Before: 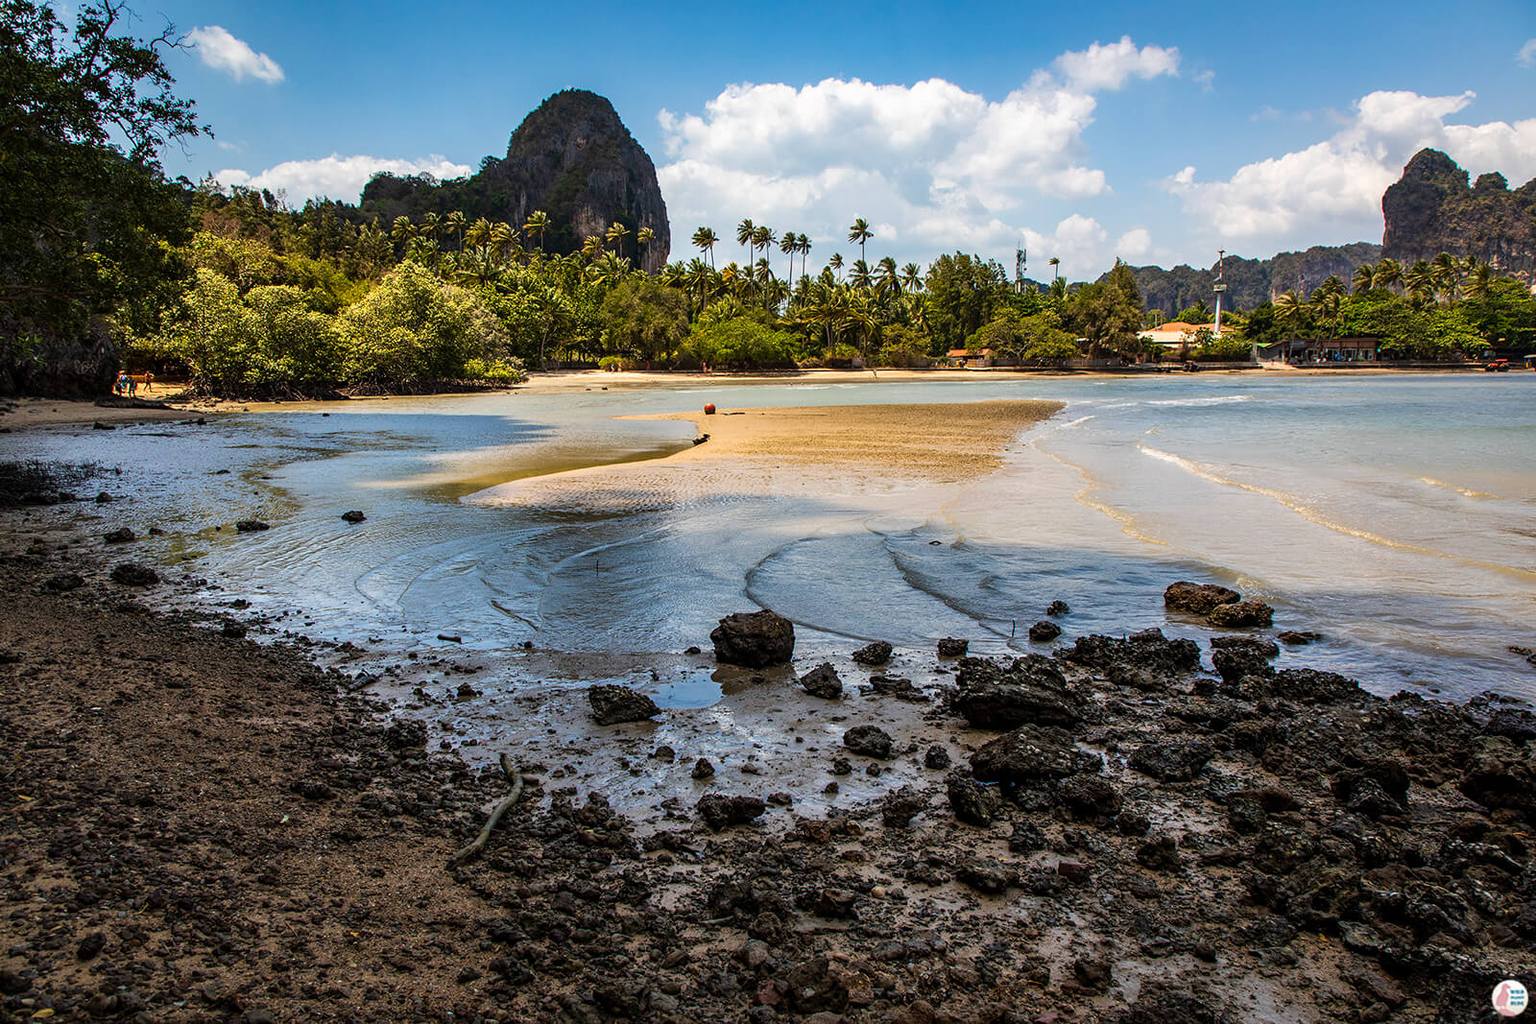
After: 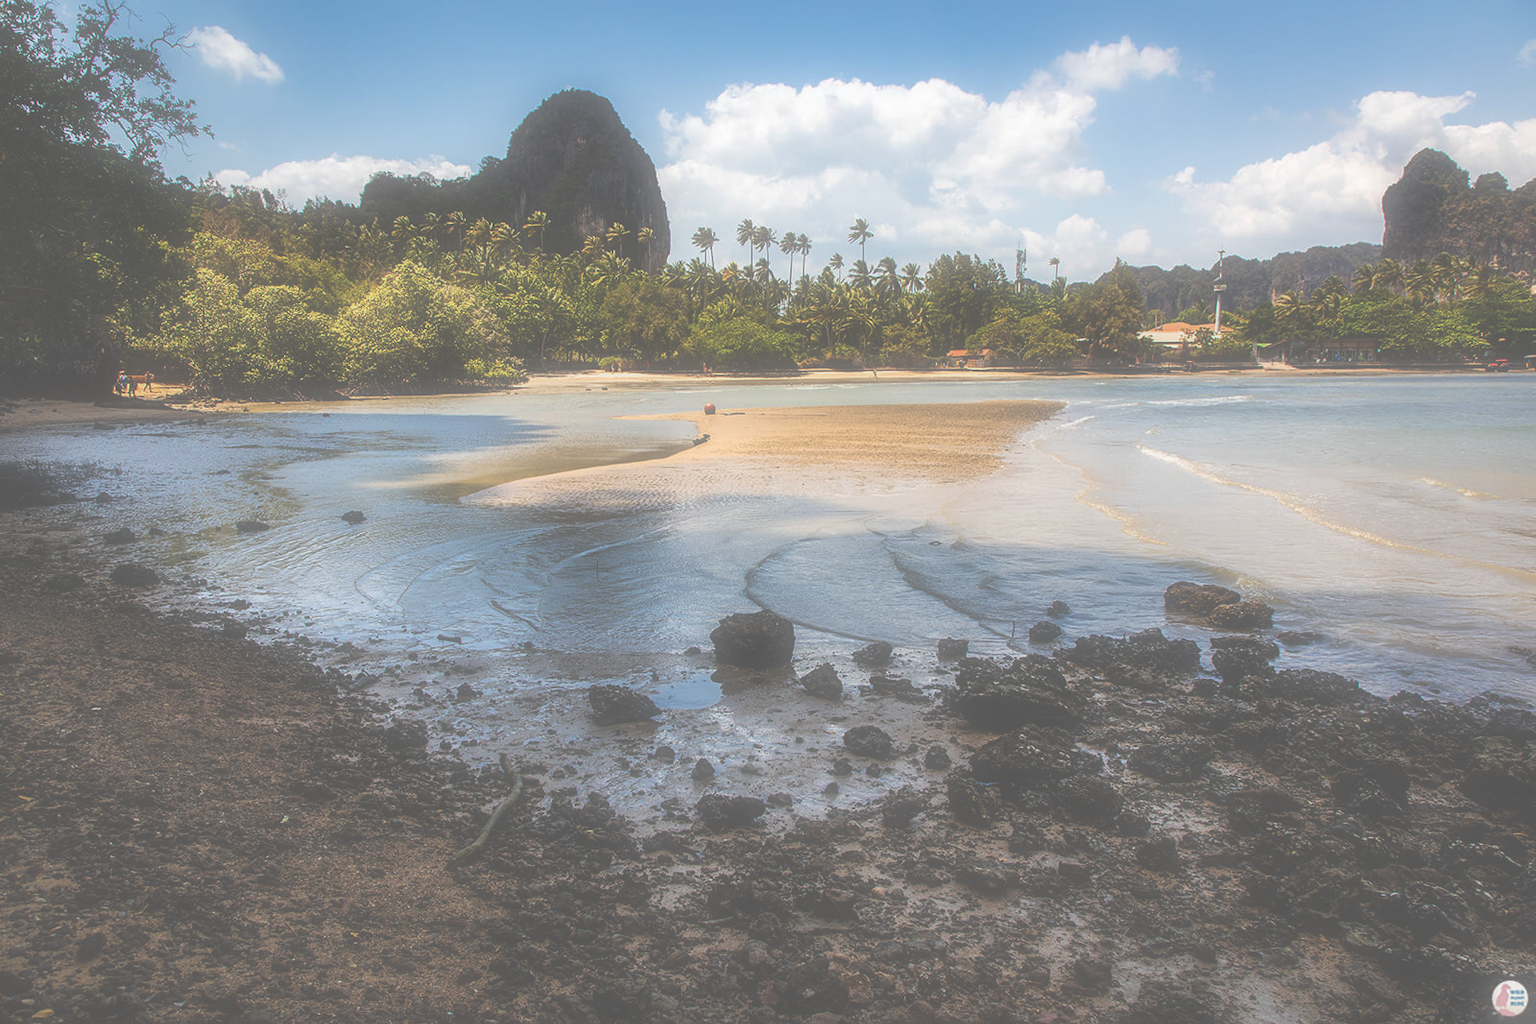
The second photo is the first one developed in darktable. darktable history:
exposure: black level correction -0.087, compensate highlight preservation false
soften: size 60.24%, saturation 65.46%, brightness 0.506 EV, mix 25.7%
